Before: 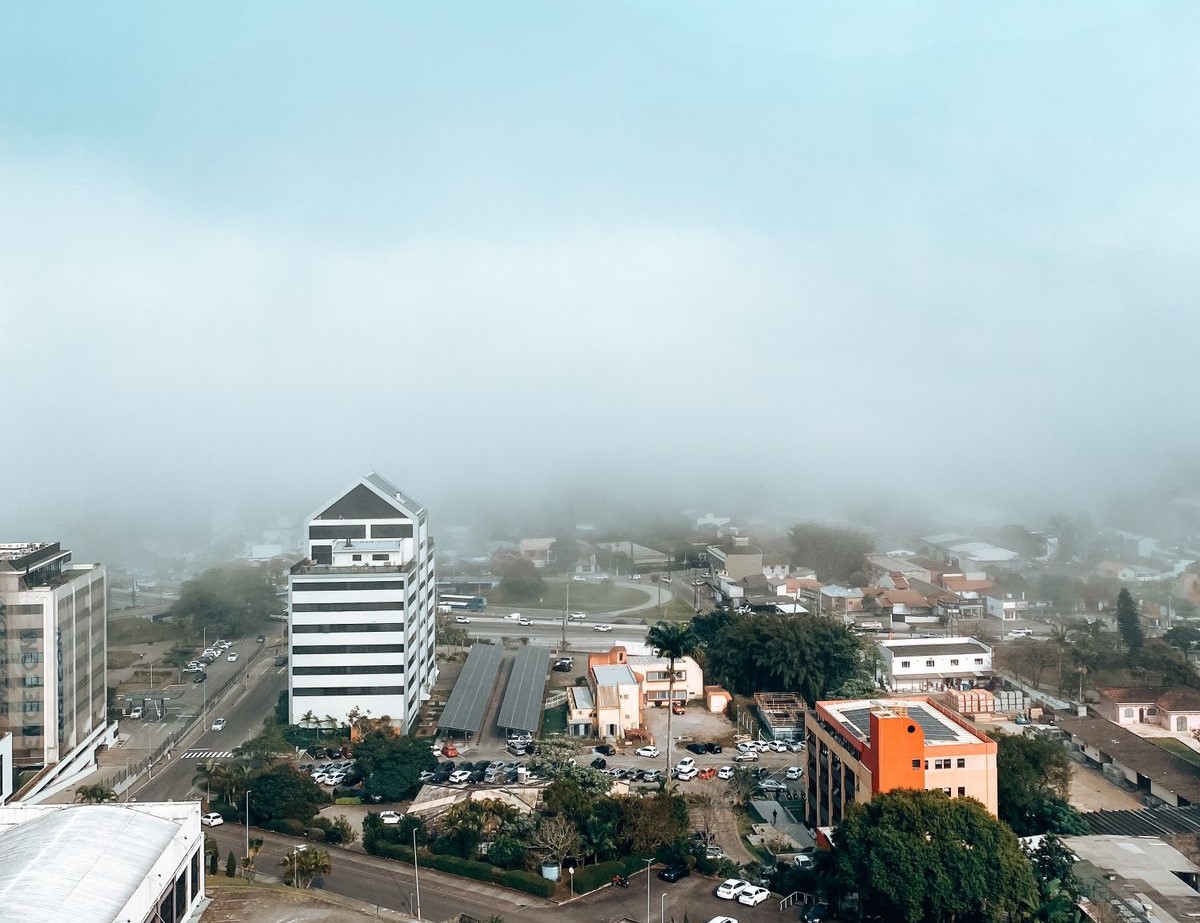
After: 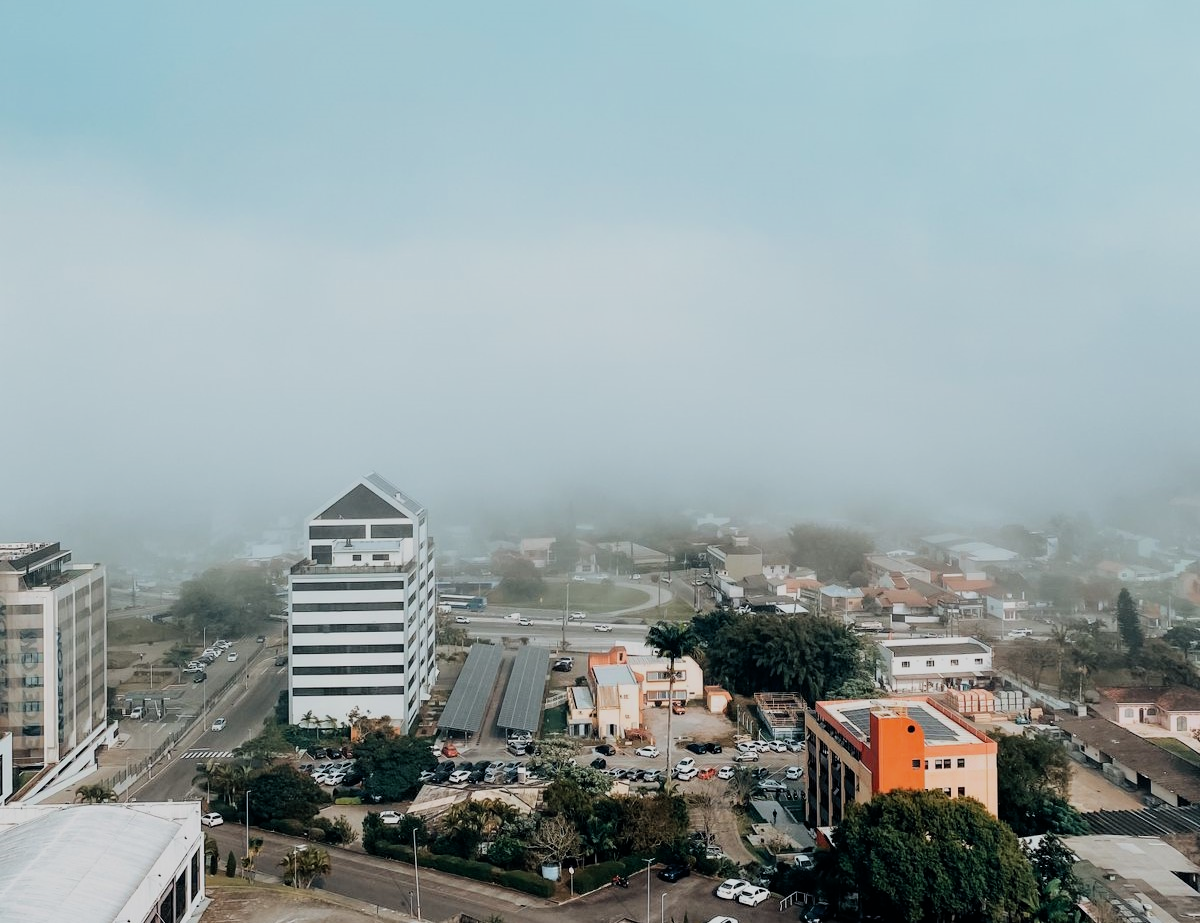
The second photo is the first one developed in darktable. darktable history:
filmic rgb: black relative exposure -7.65 EV, white relative exposure 4.56 EV, hardness 3.61, color science v6 (2022)
